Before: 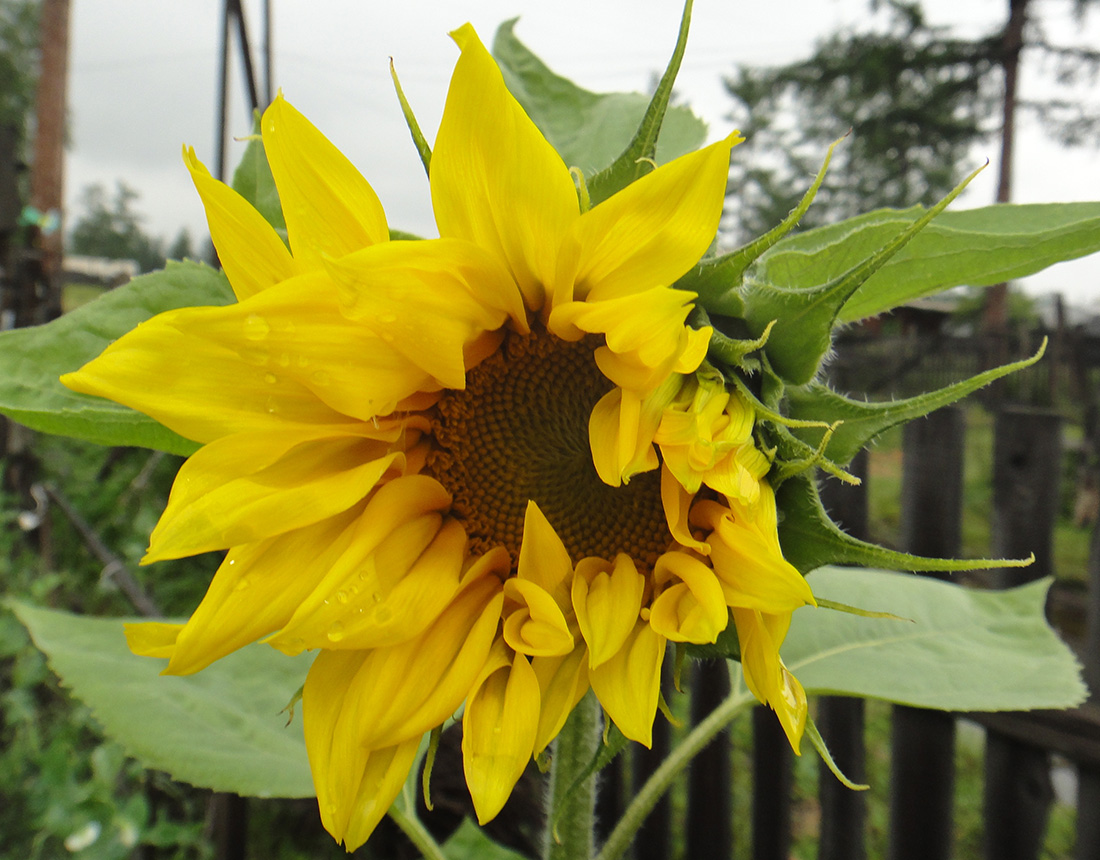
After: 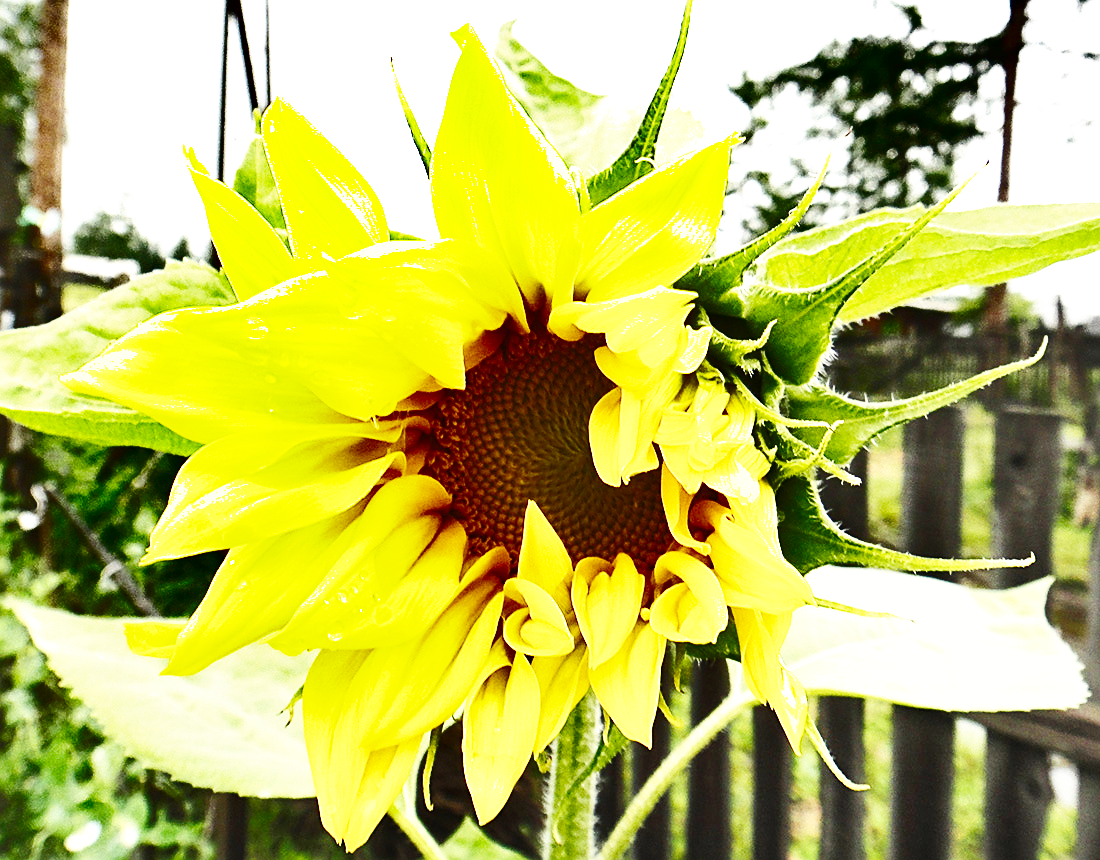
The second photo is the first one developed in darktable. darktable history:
shadows and highlights: shadows 19.27, highlights -84.21, soften with gaussian
exposure: black level correction 0, exposure 1.468 EV, compensate highlight preservation false
base curve: curves: ch0 [(0, 0.003) (0.001, 0.002) (0.006, 0.004) (0.02, 0.022) (0.048, 0.086) (0.094, 0.234) (0.162, 0.431) (0.258, 0.629) (0.385, 0.8) (0.548, 0.918) (0.751, 0.988) (1, 1)], preserve colors none
sharpen: on, module defaults
